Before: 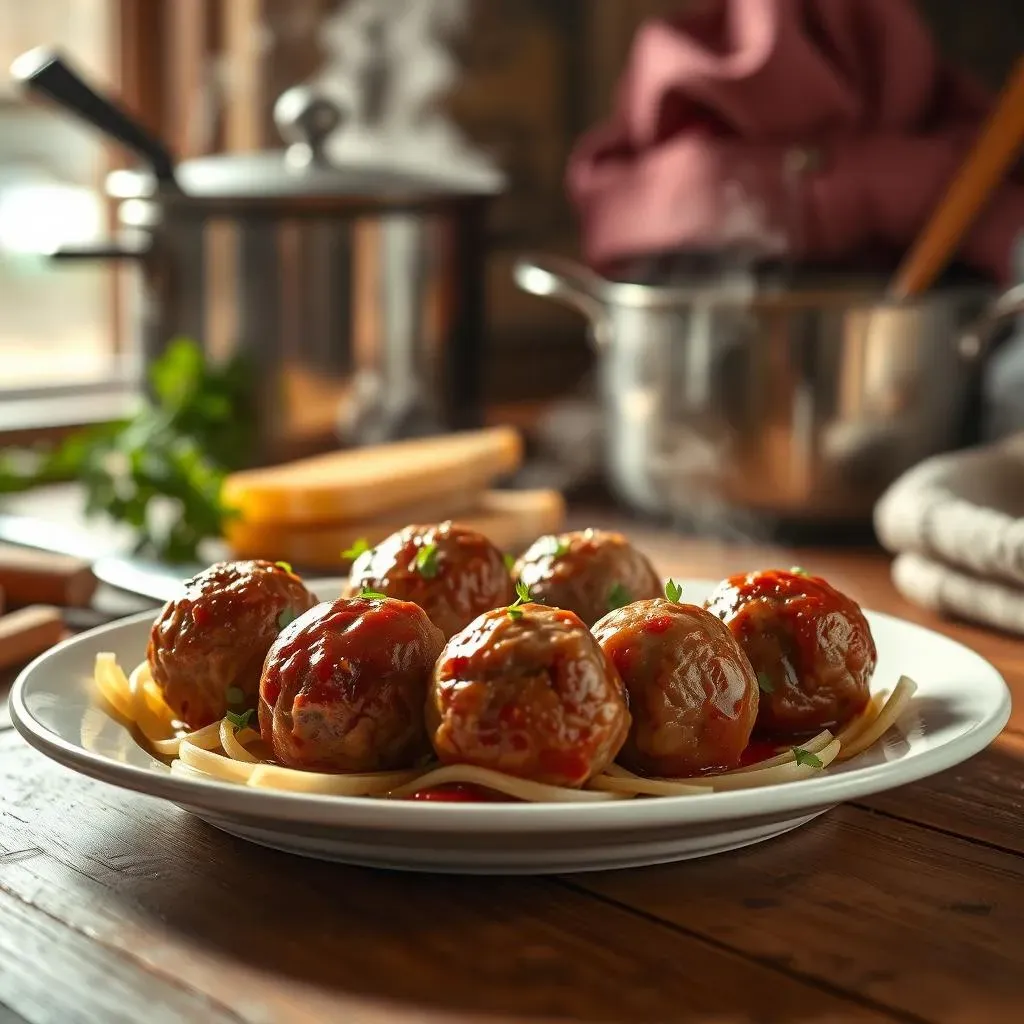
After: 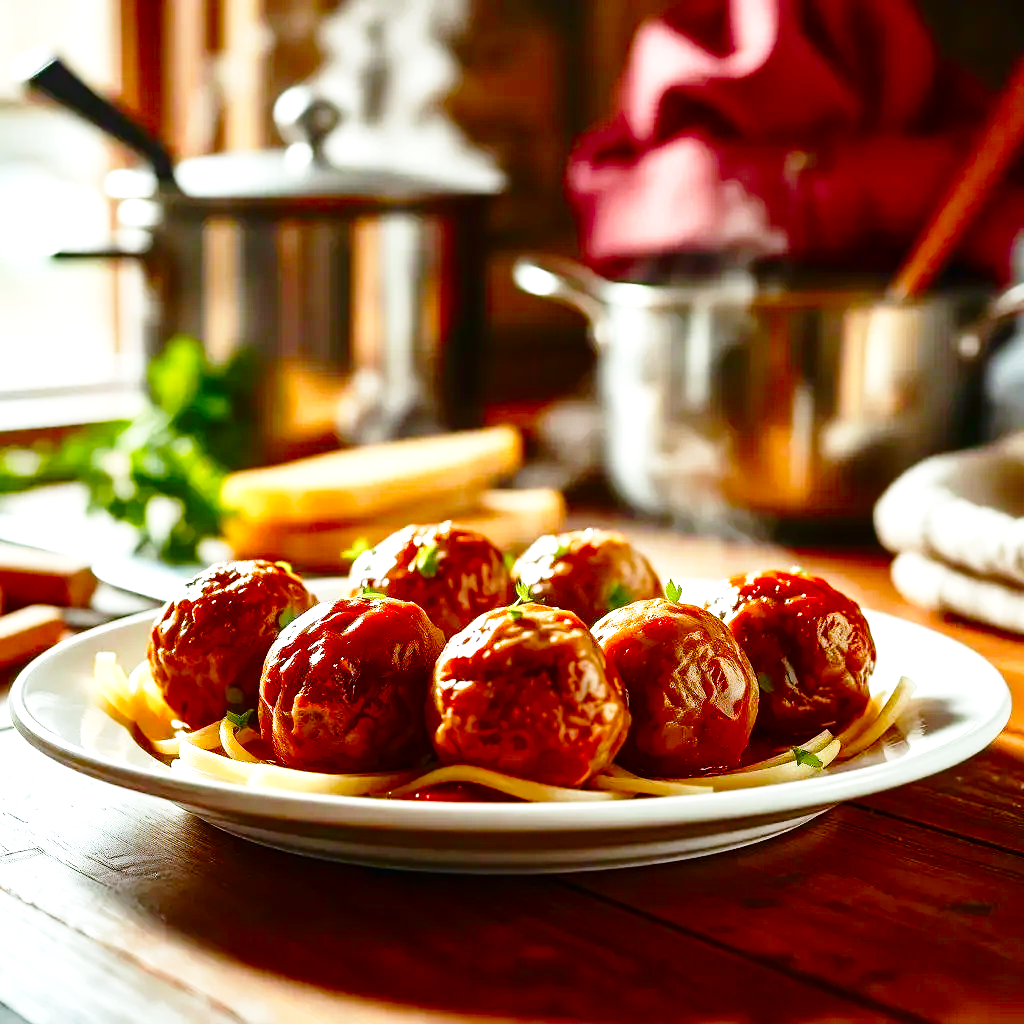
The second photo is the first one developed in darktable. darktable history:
base curve: curves: ch0 [(0, 0) (0.028, 0.03) (0.121, 0.232) (0.46, 0.748) (0.859, 0.968) (1, 1)], preserve colors none
exposure: exposure 0.236 EV, compensate highlight preservation false
contrast brightness saturation: contrast 0.12, brightness -0.12, saturation 0.2
white balance: red 0.967, blue 1.049
color balance rgb: perceptual saturation grading › global saturation 25%, perceptual saturation grading › highlights -50%, perceptual saturation grading › shadows 30%, perceptual brilliance grading › global brilliance 12%, global vibrance 20%
